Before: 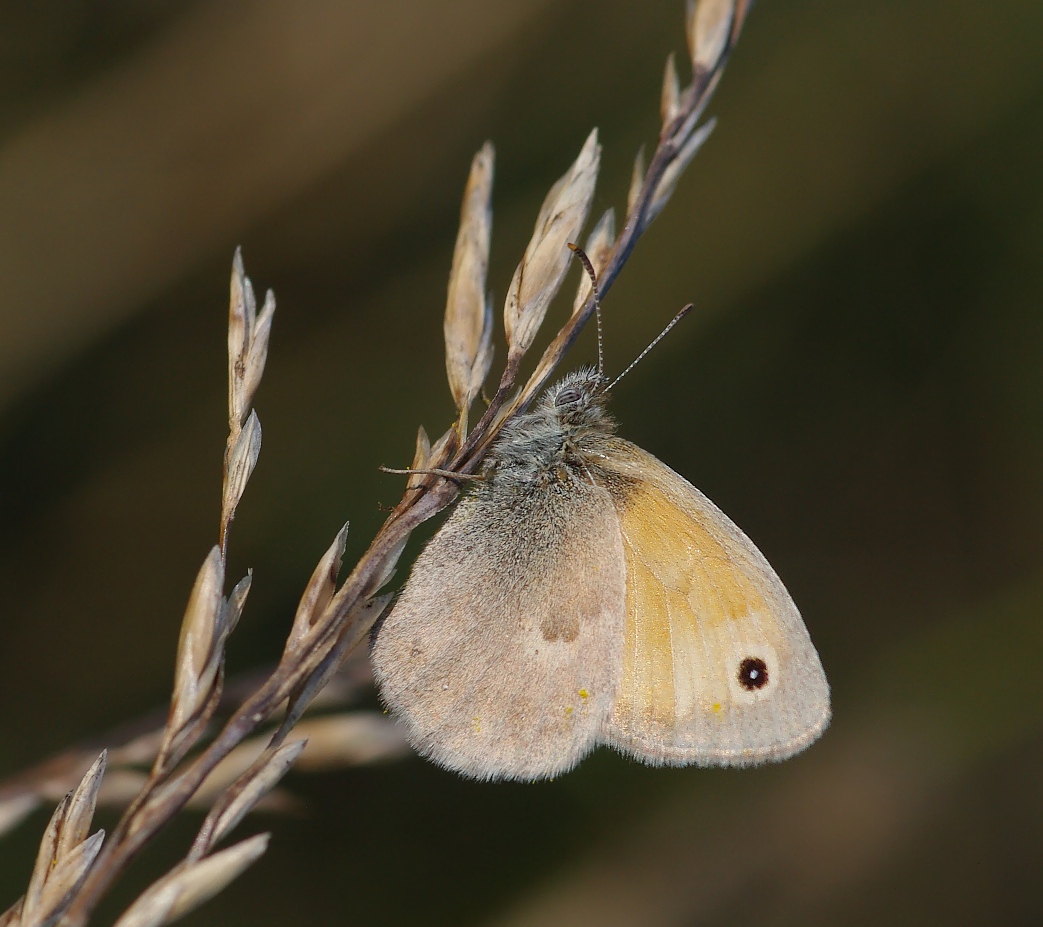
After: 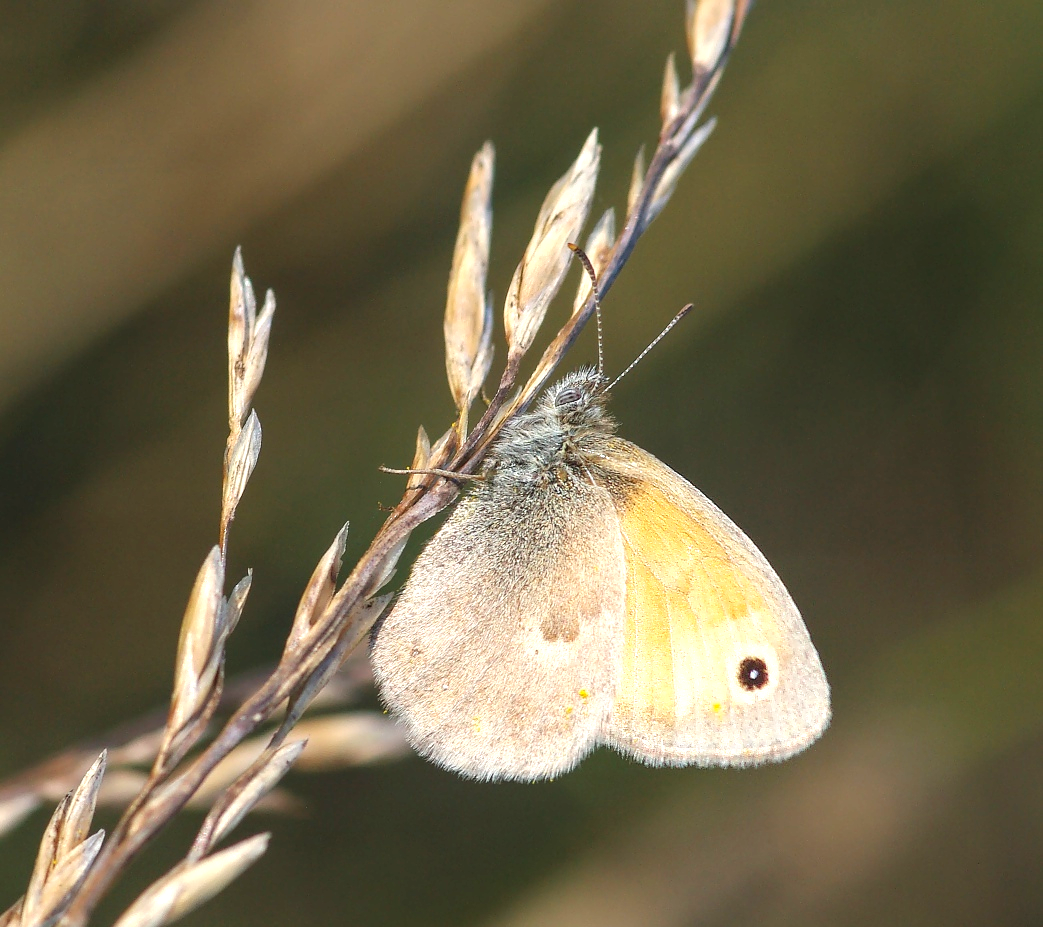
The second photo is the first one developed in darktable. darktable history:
exposure: black level correction 0, exposure 1.192 EV, compensate highlight preservation false
local contrast: detail 109%
